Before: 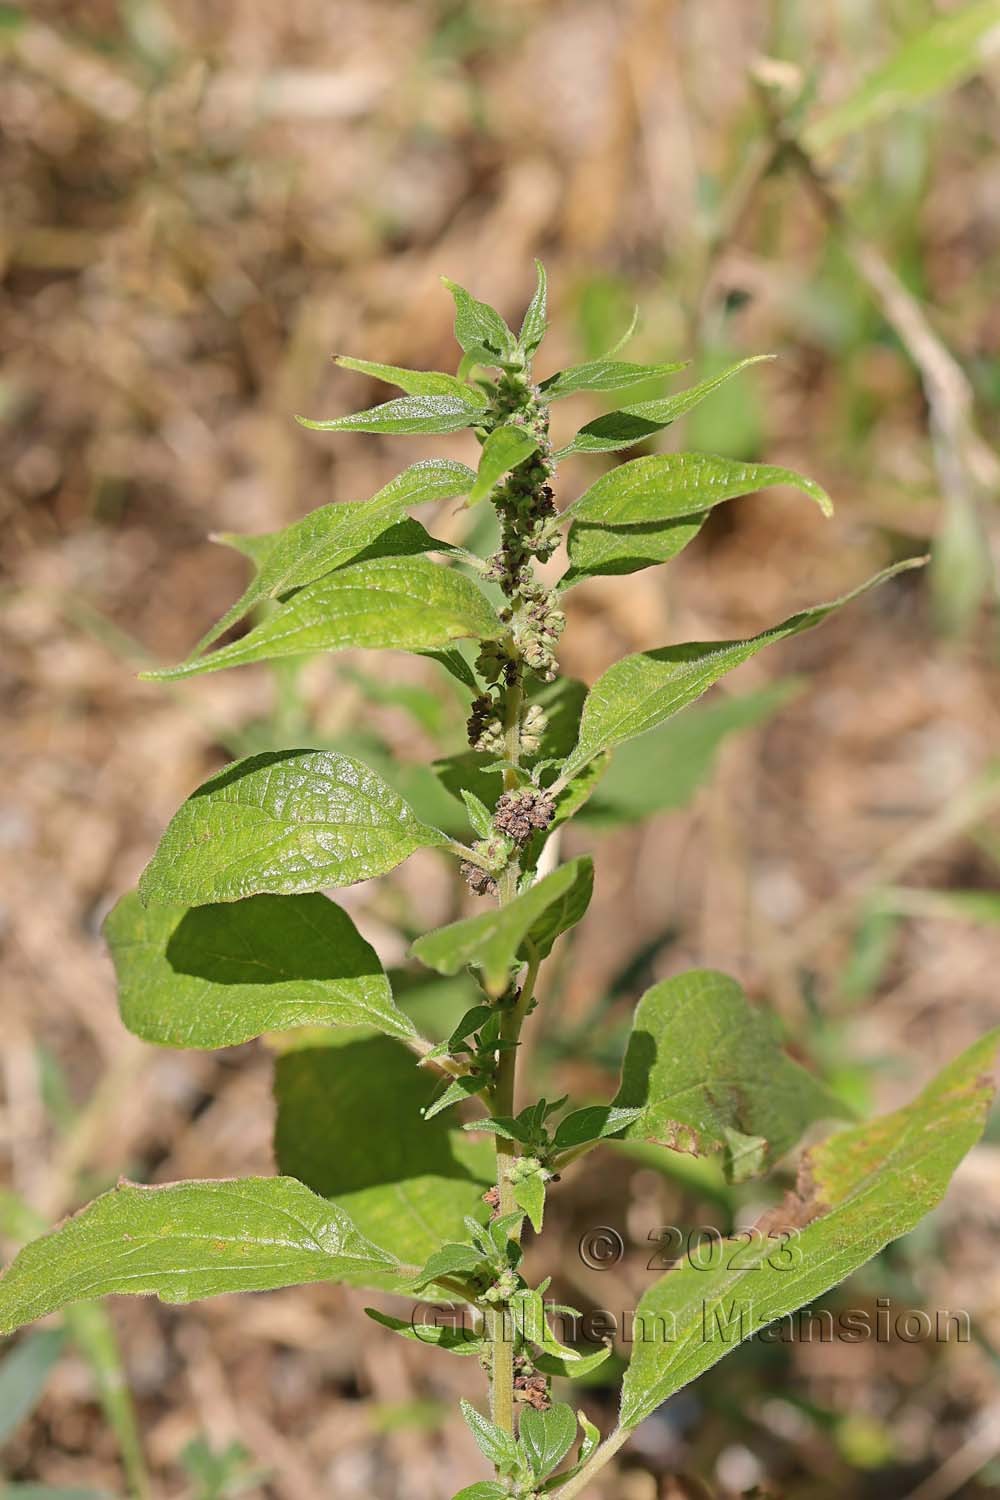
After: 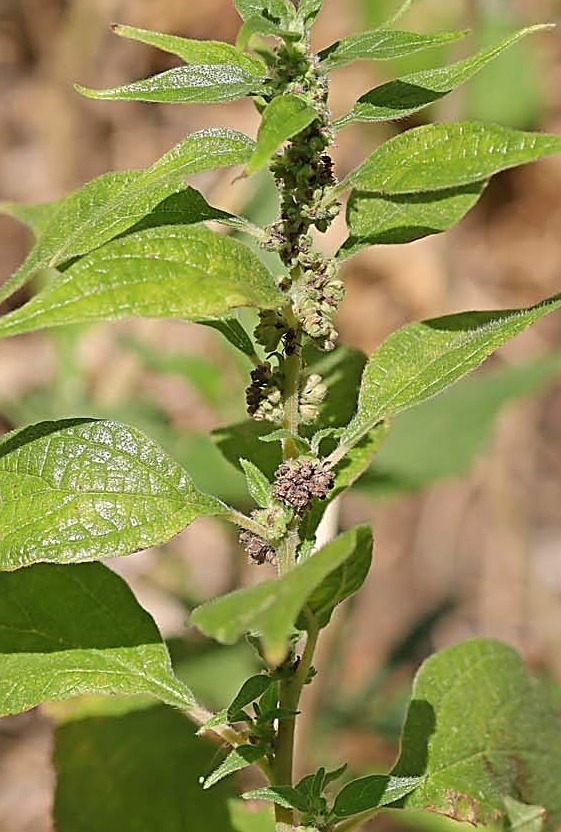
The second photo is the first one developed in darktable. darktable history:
crop and rotate: left 22.189%, top 22.089%, right 21.69%, bottom 22.388%
sharpen: on, module defaults
